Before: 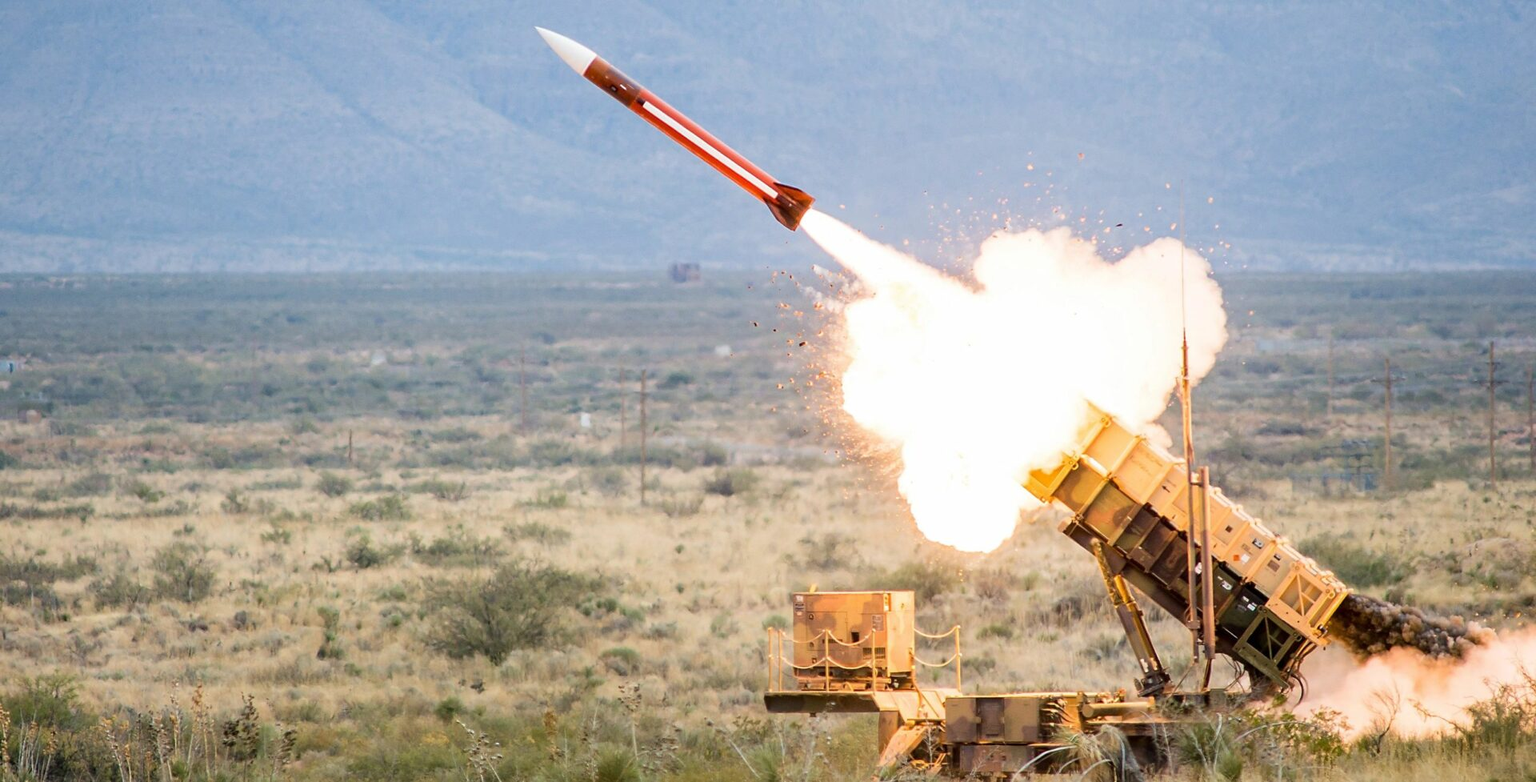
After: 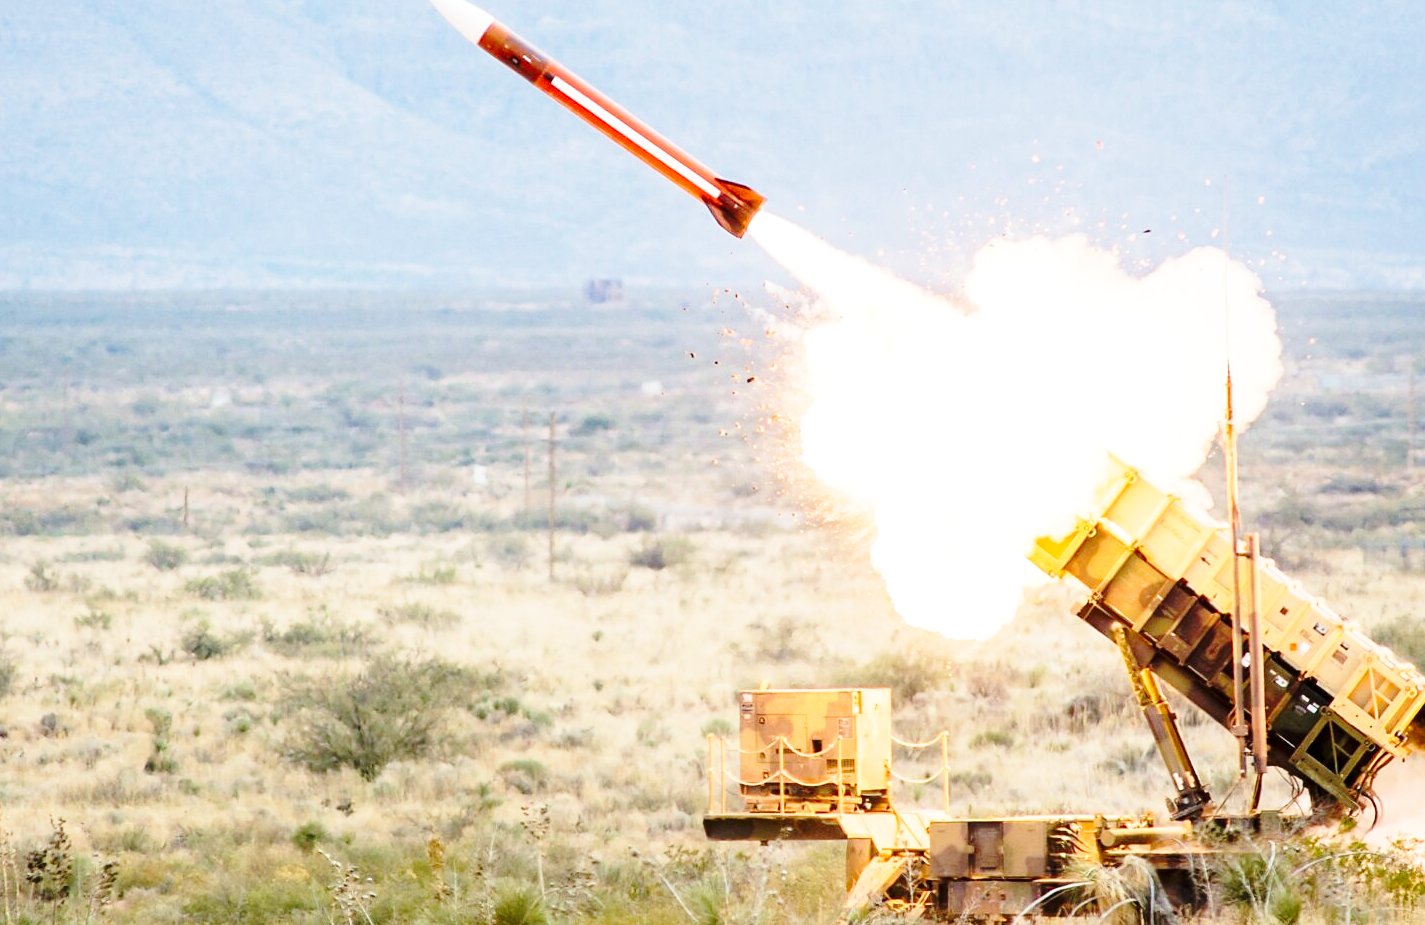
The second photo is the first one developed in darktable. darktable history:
base curve: curves: ch0 [(0, 0) (0.032, 0.037) (0.105, 0.228) (0.435, 0.76) (0.856, 0.983) (1, 1)], preserve colors none
crop and rotate: left 13.15%, top 5.251%, right 12.609%
